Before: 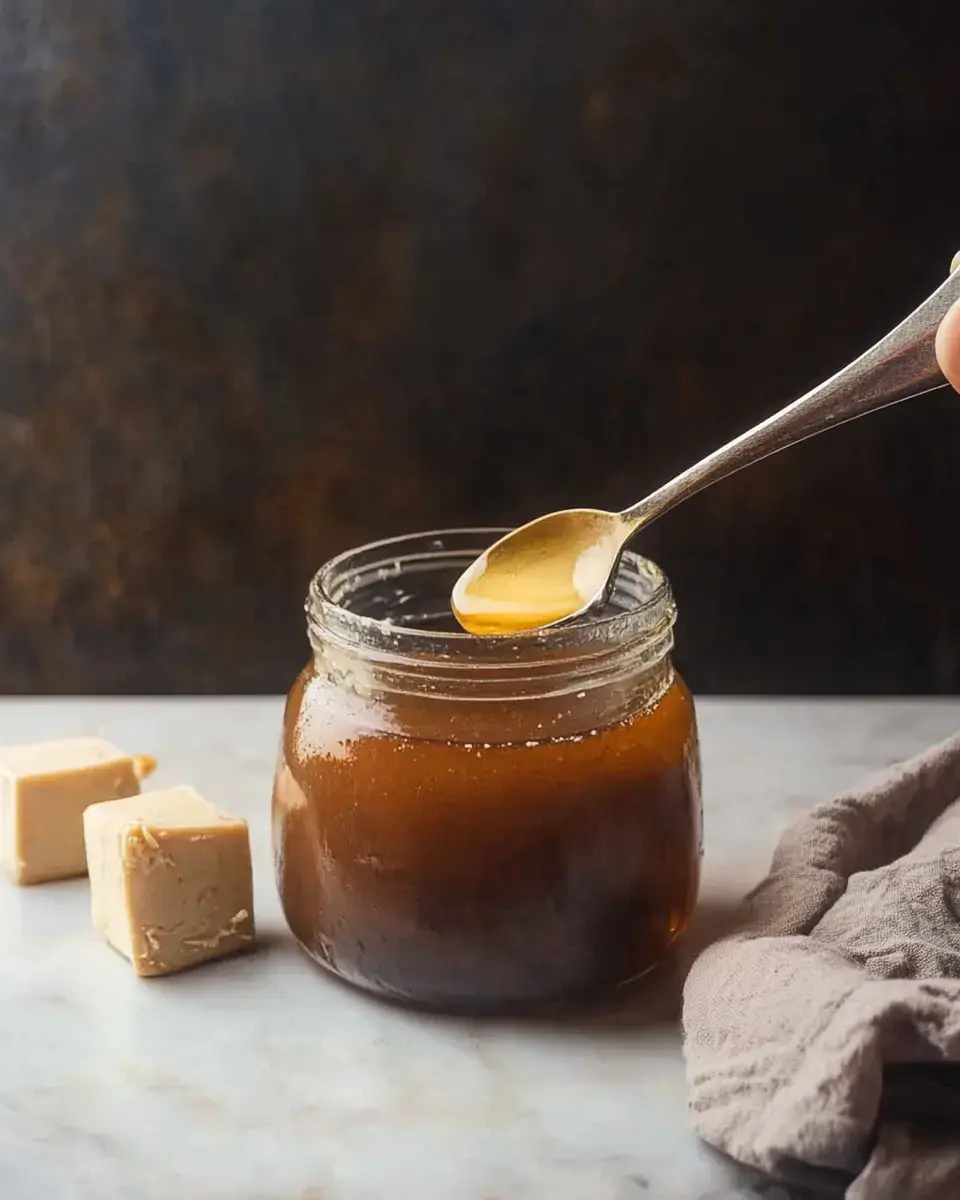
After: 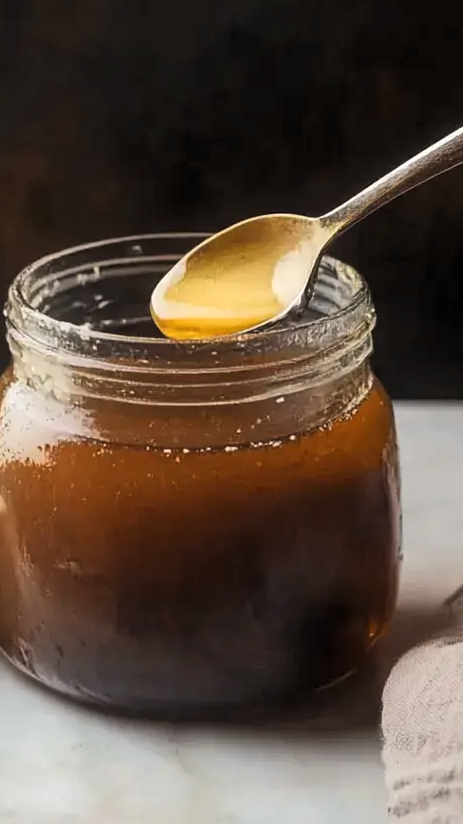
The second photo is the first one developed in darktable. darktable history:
levels: mode automatic, black 0.023%, white 99.97%, levels [0.062, 0.494, 0.925]
crop: left 31.379%, top 24.658%, right 20.326%, bottom 6.628%
